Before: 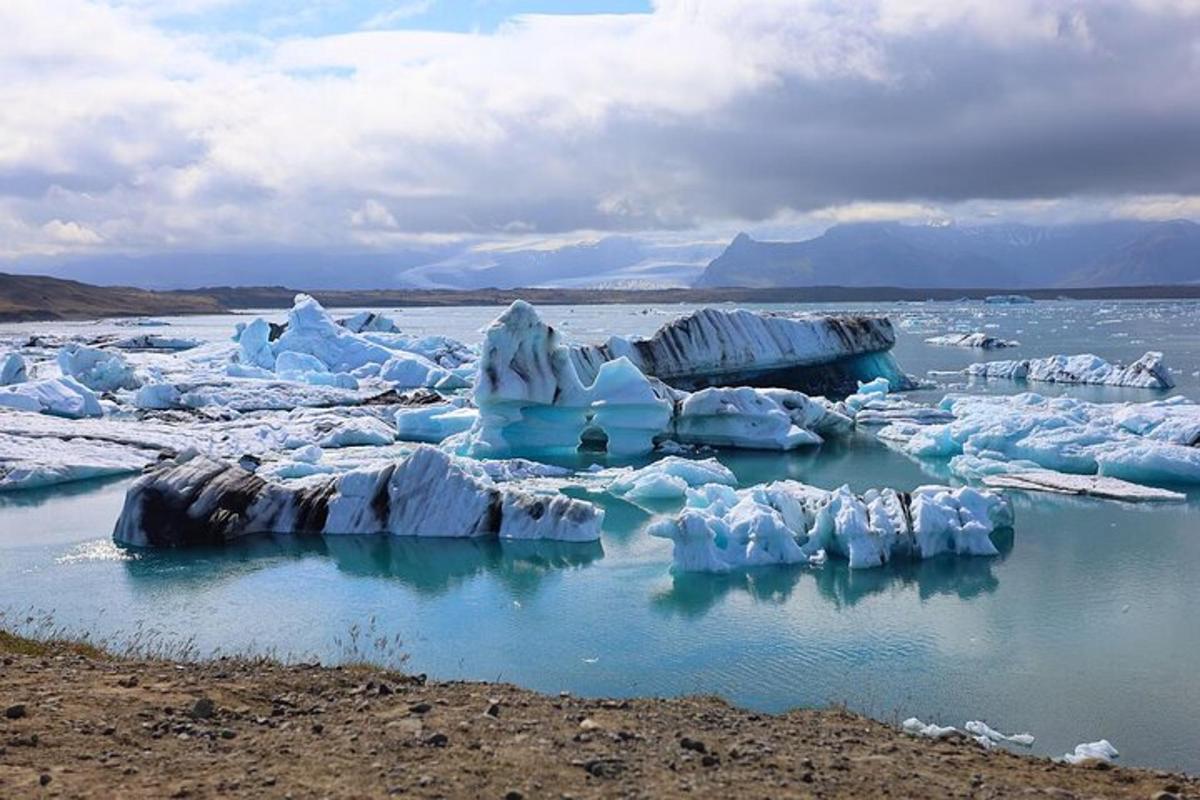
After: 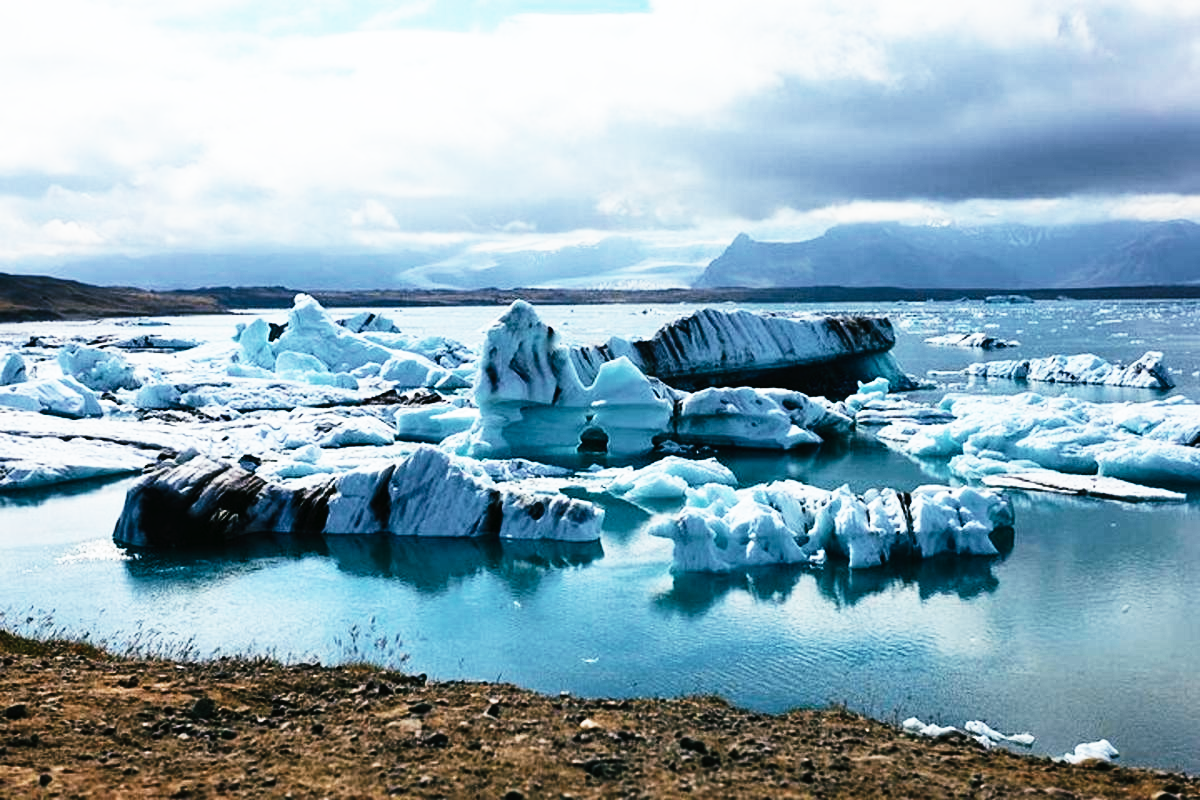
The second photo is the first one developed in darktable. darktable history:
tone curve: curves: ch0 [(0, 0) (0.003, 0.003) (0.011, 0.006) (0.025, 0.01) (0.044, 0.016) (0.069, 0.02) (0.1, 0.025) (0.136, 0.034) (0.177, 0.051) (0.224, 0.08) (0.277, 0.131) (0.335, 0.209) (0.399, 0.328) (0.468, 0.47) (0.543, 0.629) (0.623, 0.788) (0.709, 0.903) (0.801, 0.965) (0.898, 0.989) (1, 1)], preserve colors none
color look up table: target L [98.72, 84.75, 78.68, 55.08, 66.27, 64.54, 74.98, 47.56, 56.59, 55.3, 46.69, 37.77, 27.64, 200.02, 77.26, 58.29, 62.92, 50.2, 41.04, 51.7, 38.23, 40.37, 36.43, 33.94, 15.22, 84.41, 76.72, 47.82, 58.17, 50.04, 55.43, 40.7, 36.53, 35.83, 35.05, 33.89, 27.62, 33.57, 24.73, 17.86, 2.953, 54.37, 69.53, 53.68, 67.81, 50.93, 47.2, 43.79, 11.73], target a [0.366, -1.572, -15.73, -15.88, 1.778, -3.928, -4.214, -23.23, -21.97, 1.729, -14.36, -16.05, -20.31, 0, 4.344, 6.765, 17.04, 20.71, 34.45, 10.1, 29.61, 11.38, 22.14, 20.74, -1.091, 2.326, 15.78, 38.37, 1.342, 31.86, 14.75, -4.04, 29.63, 21.54, -2.673, 0.58, 23.61, -0.024, 34.88, 2.776, 0.738, -15.41, -19, -15.06, -5.936, -12.4, -10.32, -11.7, -17.58], target b [4.584, 20.69, -9.451, -10.16, 42.16, 40.11, 21.78, 21.46, 11.49, 33.03, -3.512, 9.752, 13.17, 0, 17.67, 35.59, 1.729, 31.25, -2.787, 20.59, 32.11, 28.82, 28.99, 35.16, 5.242, -2.741, -12.5, -25.14, -15.9, -15.28, -0.218, -17.04, -12.58, -6.794, -15.58, -18.72, -24.63, -17.71, -34.93, -21.93, 0.264, -10.62, -16.91, -10.78, -1.312, -12.03, -11.5, -6.89, 0.46], num patches 49
